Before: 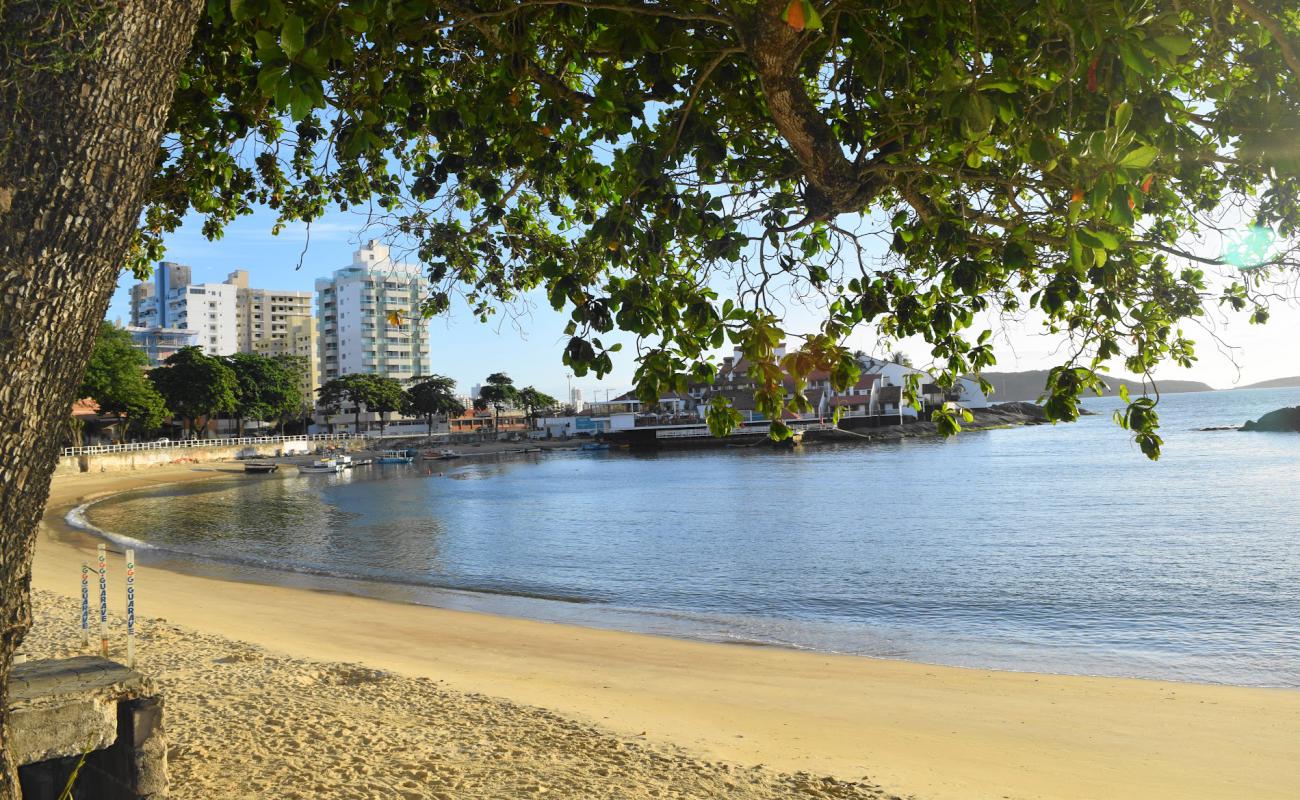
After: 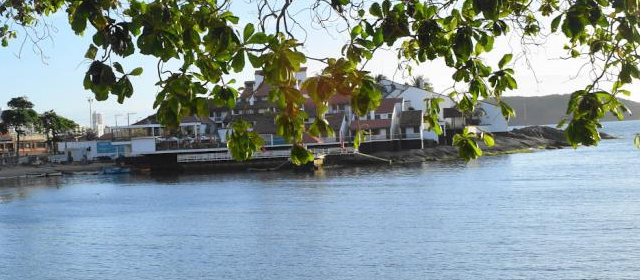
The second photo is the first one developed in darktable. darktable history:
crop: left 36.887%, top 34.604%, right 13.213%, bottom 30.365%
